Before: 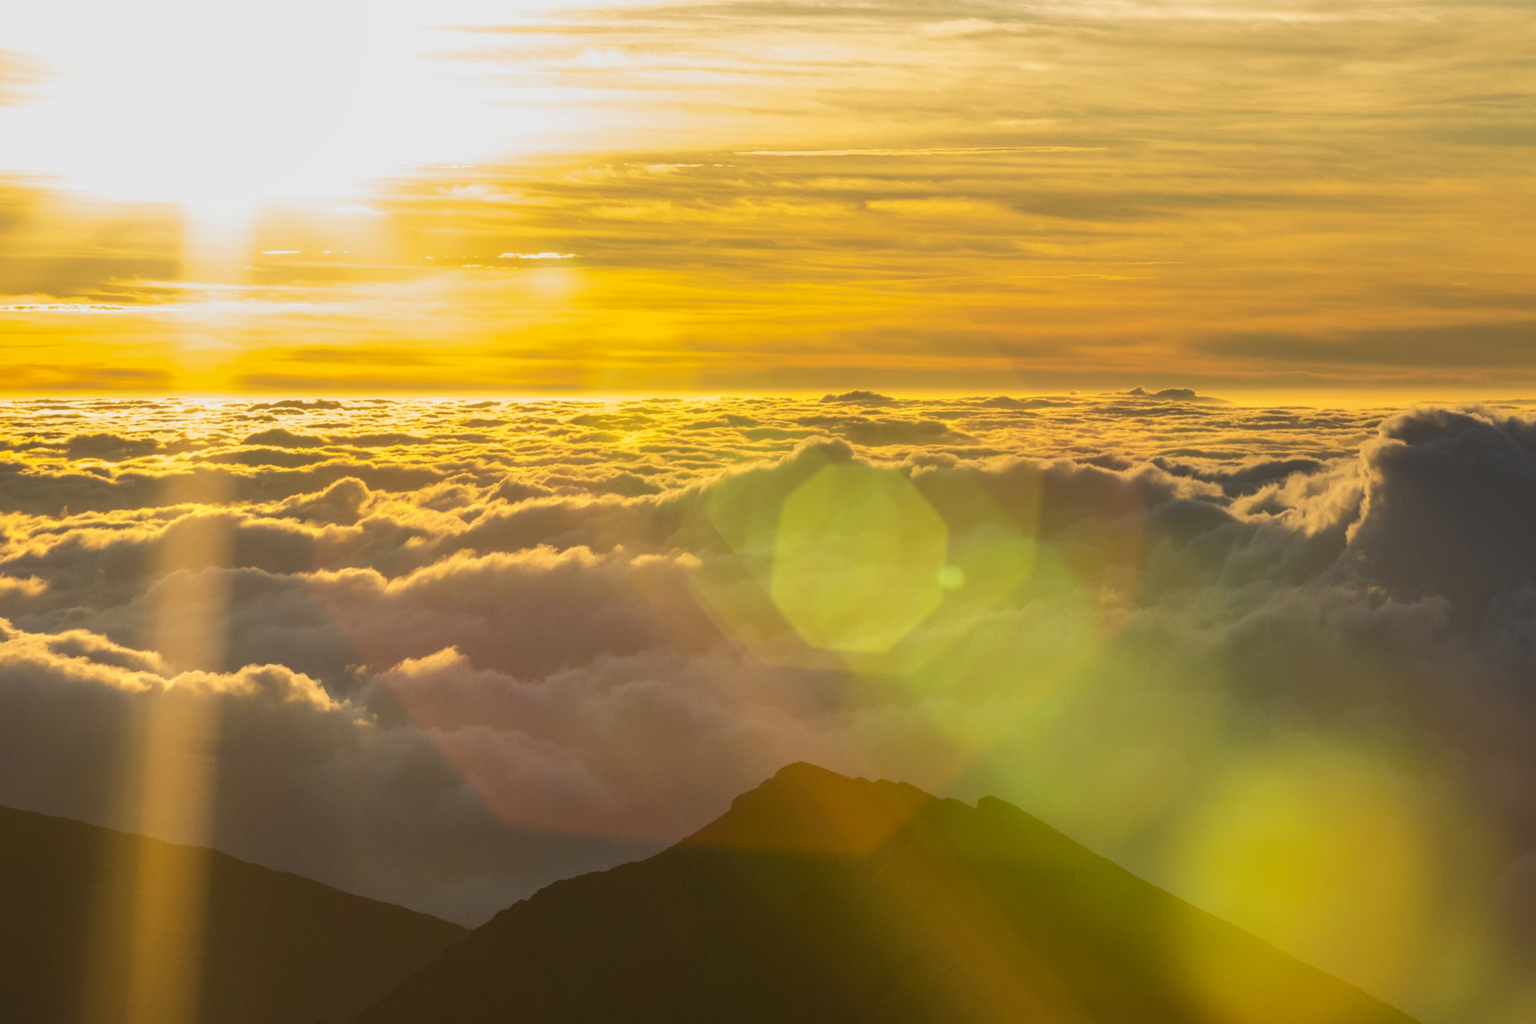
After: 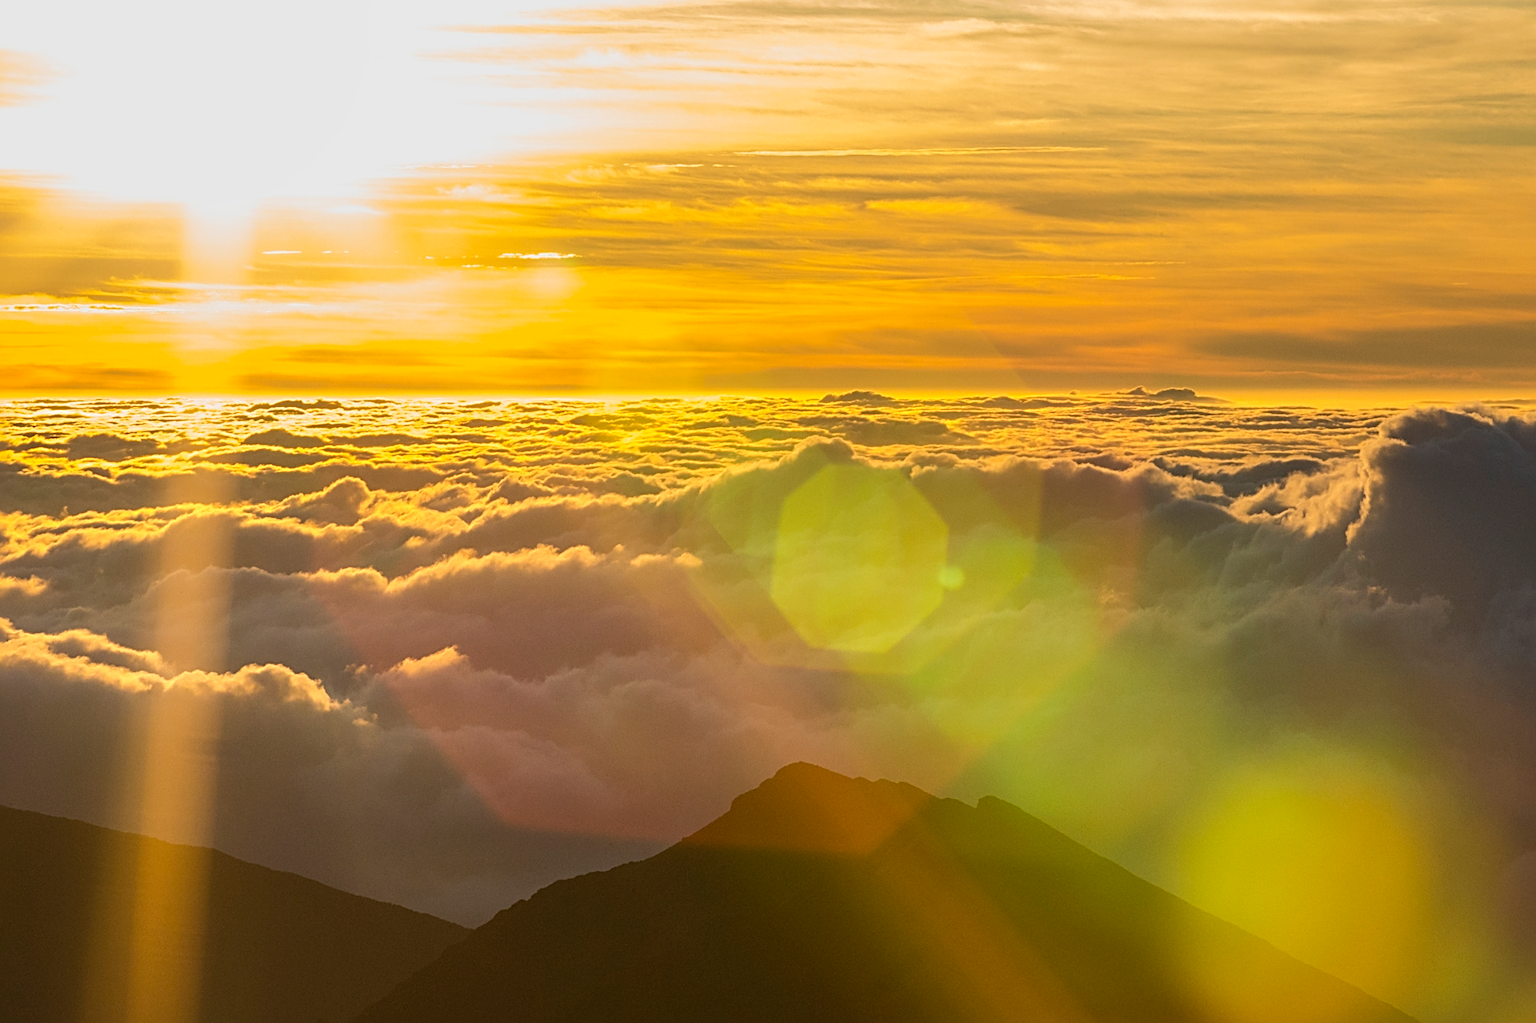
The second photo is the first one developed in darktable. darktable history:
sharpen: radius 2.826, amount 0.727
velvia: strength 10.17%
